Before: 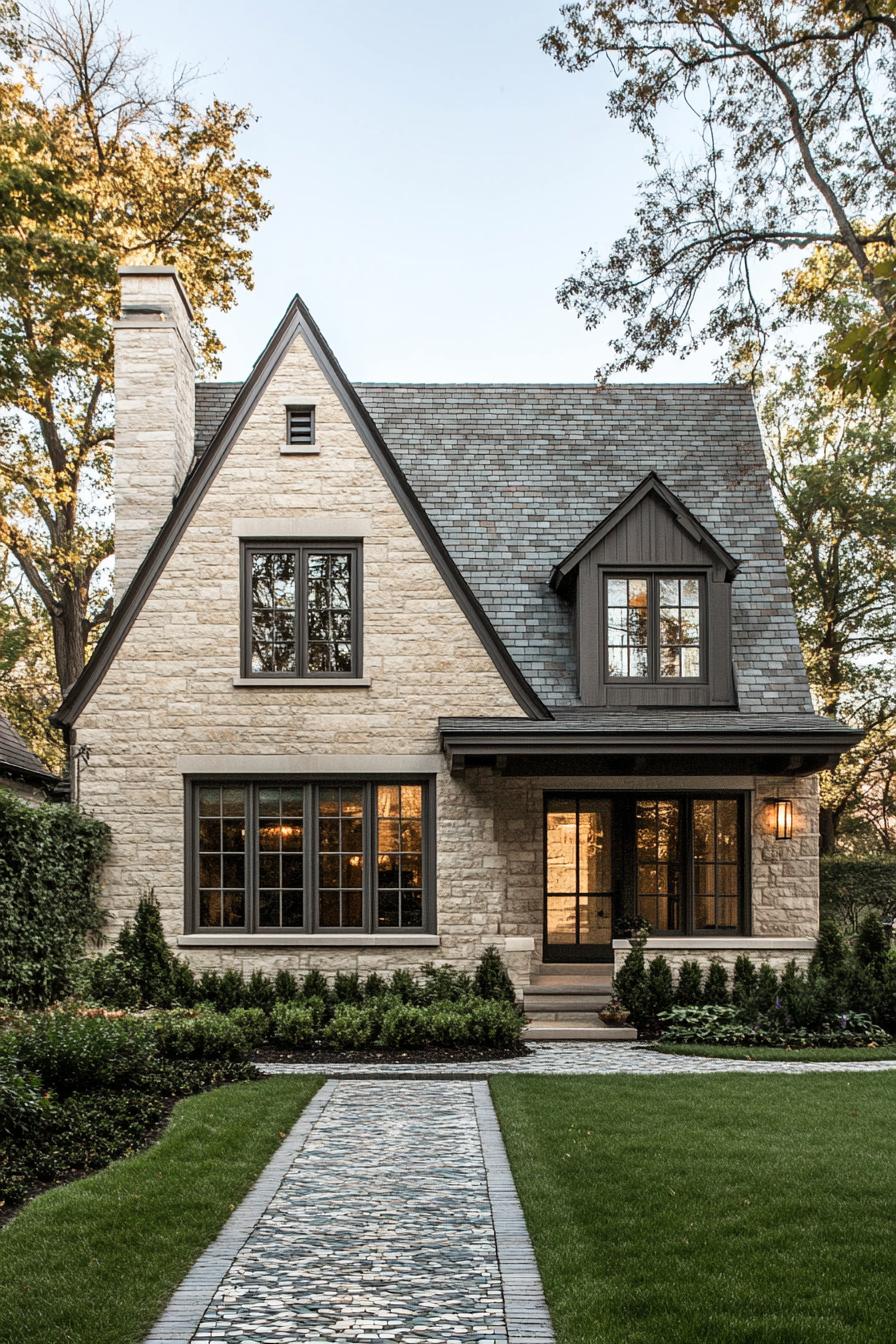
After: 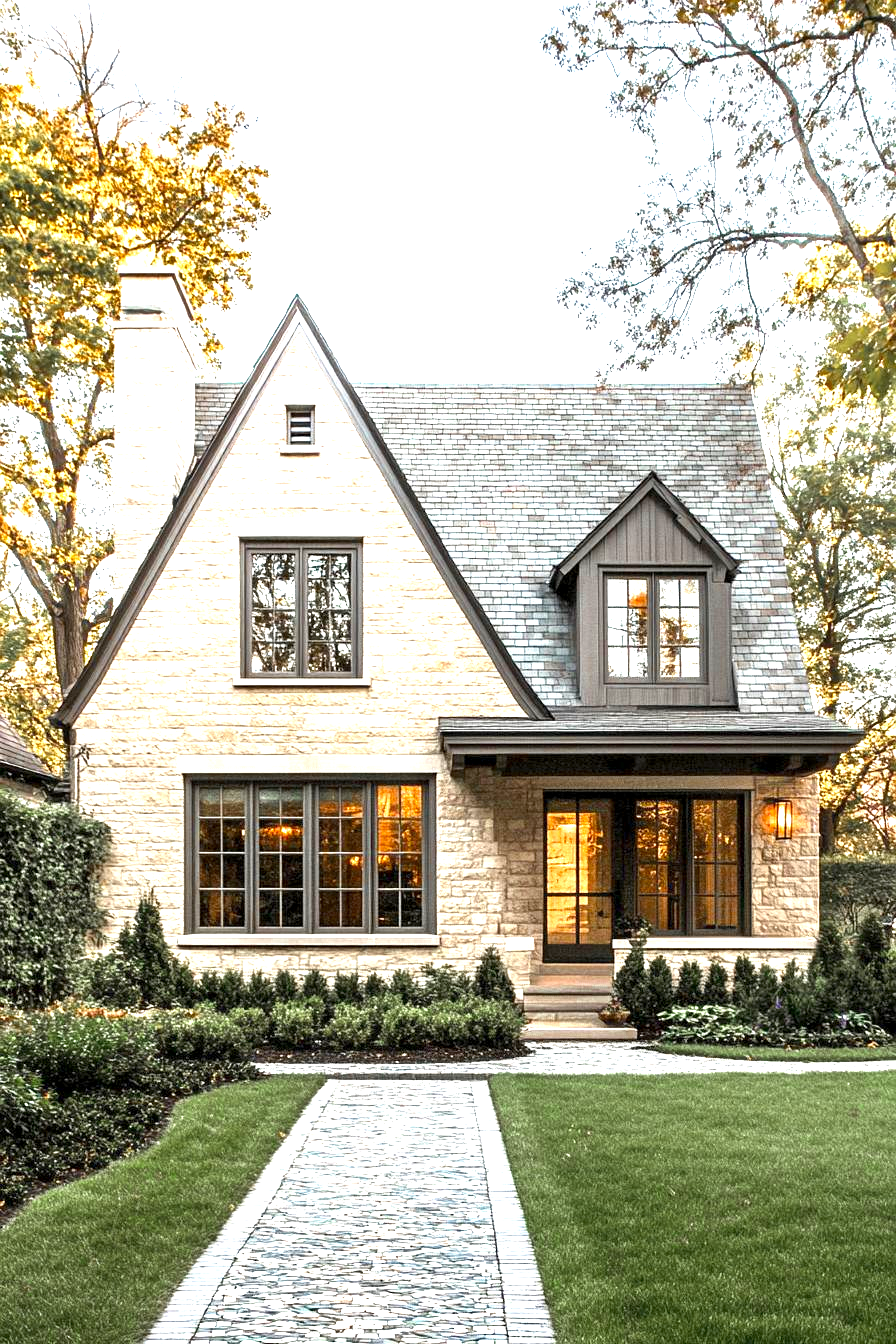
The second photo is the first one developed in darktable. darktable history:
exposure: black level correction 0.001, exposure 1.735 EV, compensate highlight preservation false
color zones: curves: ch0 [(0.11, 0.396) (0.195, 0.36) (0.25, 0.5) (0.303, 0.412) (0.357, 0.544) (0.75, 0.5) (0.967, 0.328)]; ch1 [(0, 0.468) (0.112, 0.512) (0.202, 0.6) (0.25, 0.5) (0.307, 0.352) (0.357, 0.544) (0.75, 0.5) (0.963, 0.524)]
